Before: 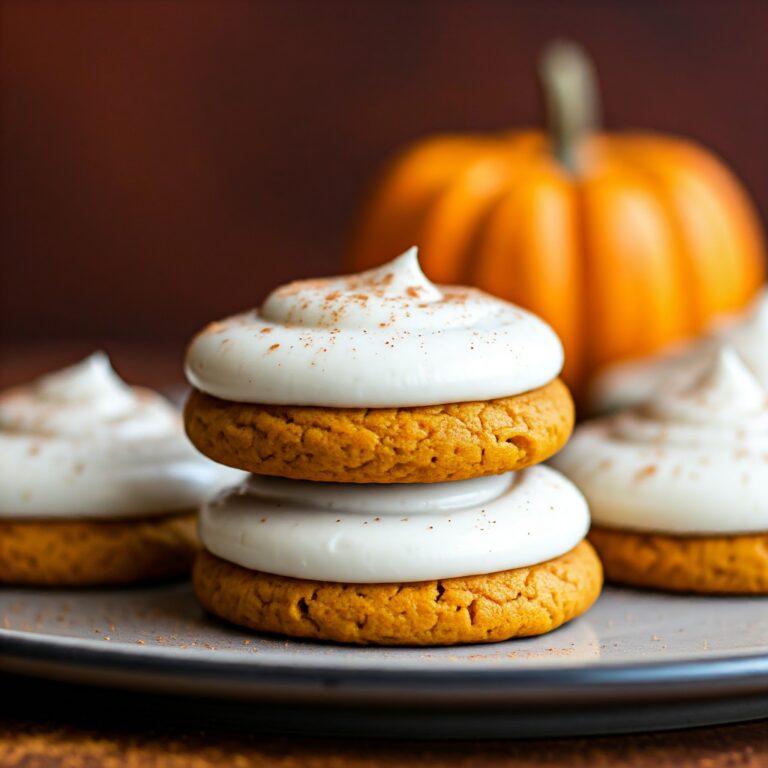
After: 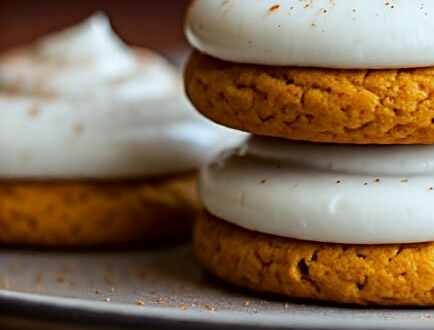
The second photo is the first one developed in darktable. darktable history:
crop: top 44.214%, right 43.156%, bottom 12.719%
color correction: highlights a* -2.77, highlights b* -2.66, shadows a* 2.51, shadows b* 2.88
exposure: exposure -0.115 EV, compensate highlight preservation false
sharpen: on, module defaults
